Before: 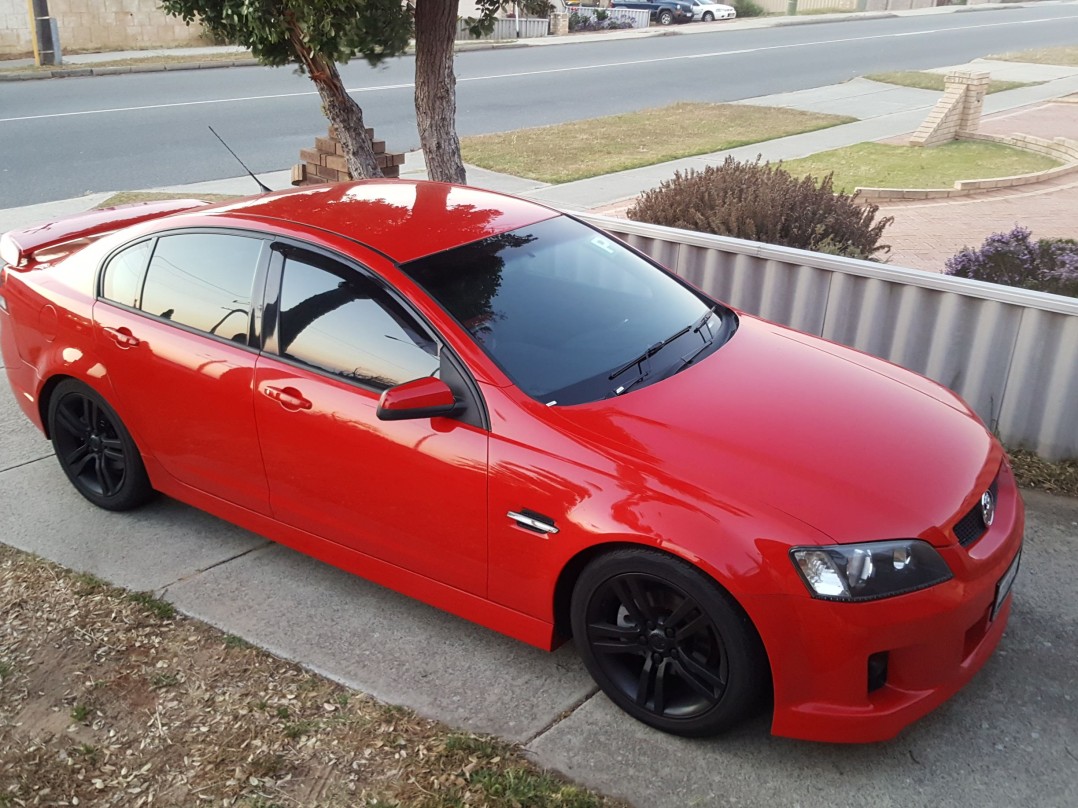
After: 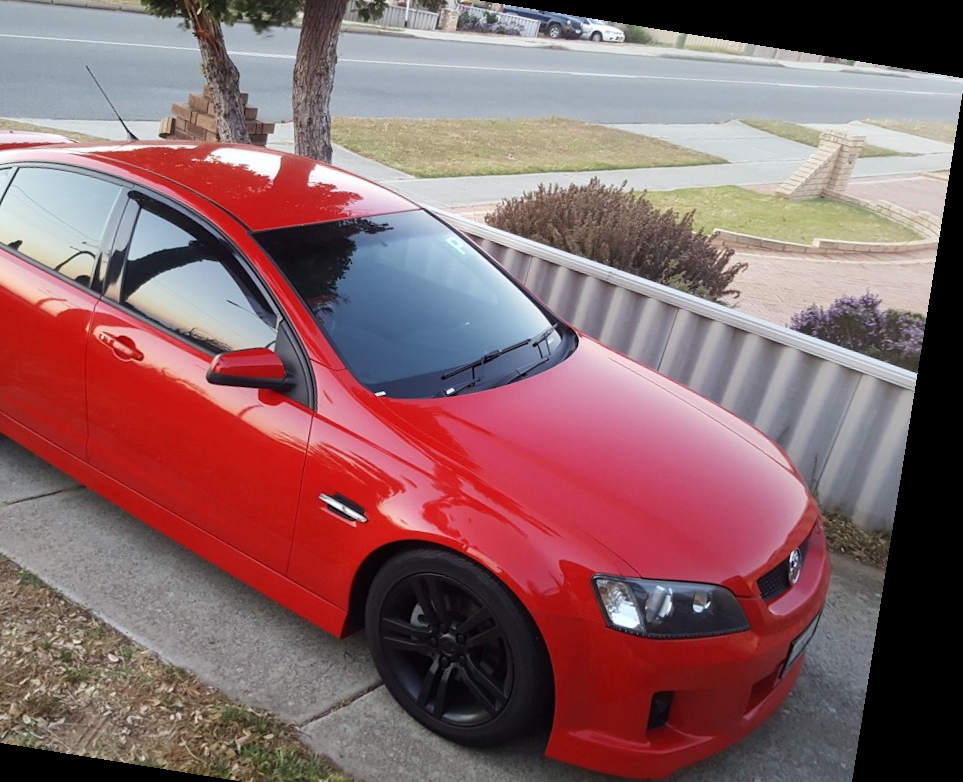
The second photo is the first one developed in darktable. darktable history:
rotate and perspective: rotation 9.12°, automatic cropping off
crop: left 19.159%, top 9.58%, bottom 9.58%
white balance: red 0.988, blue 1.017
